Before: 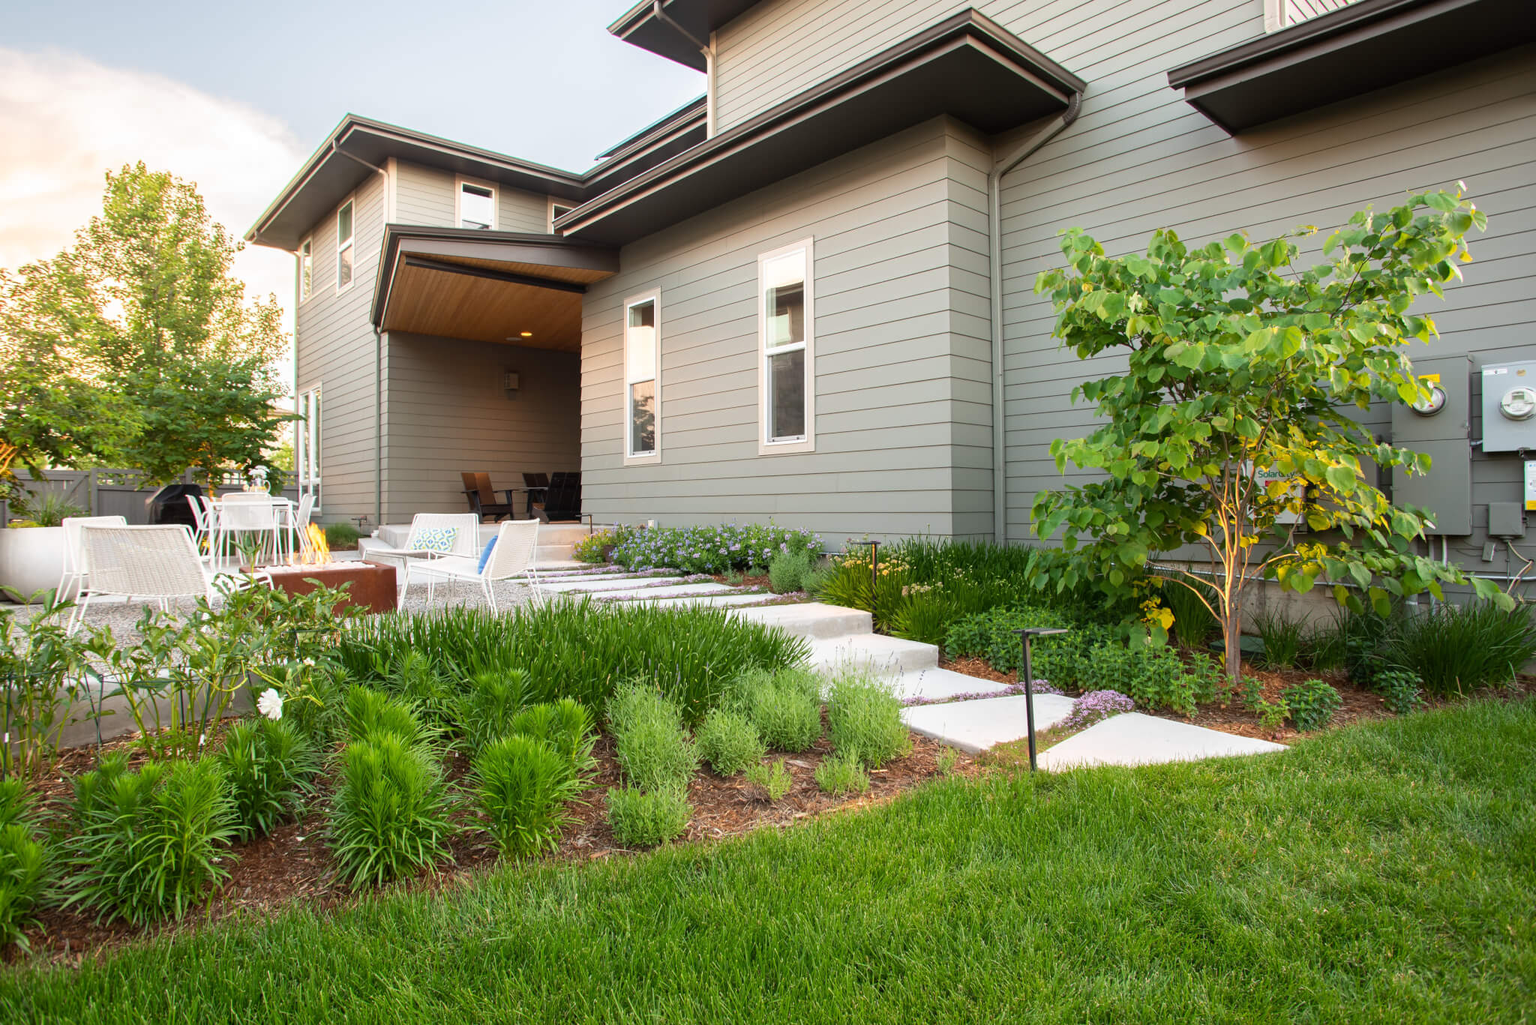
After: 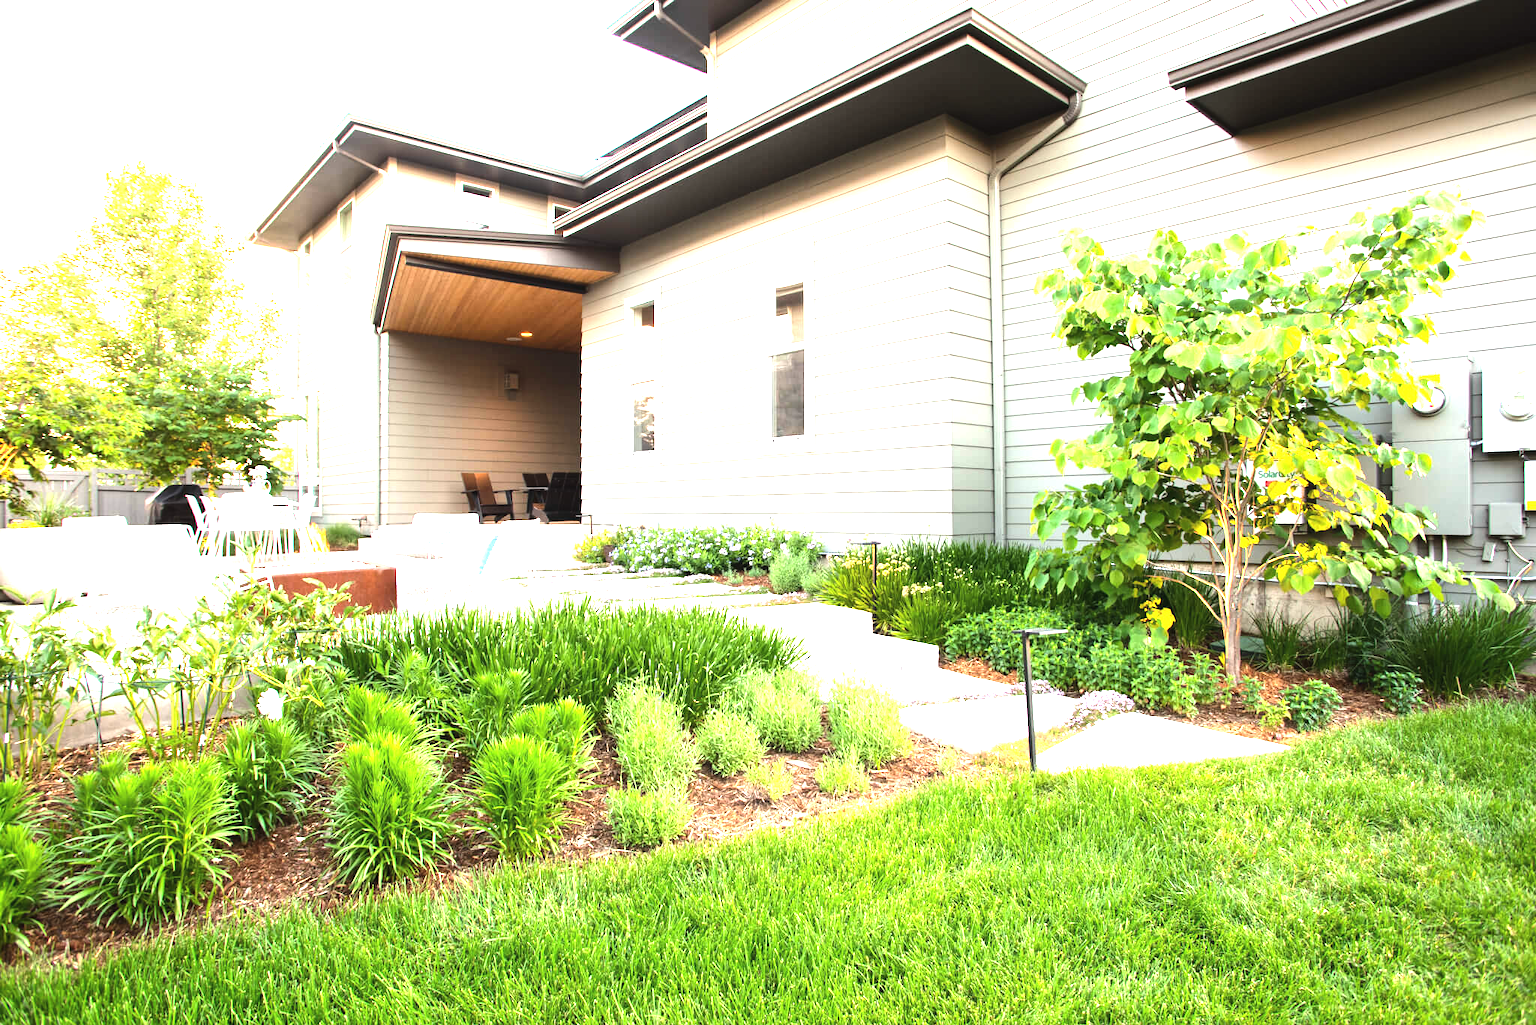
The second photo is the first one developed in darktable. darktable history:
tone equalizer: -8 EV -0.75 EV, -7 EV -0.7 EV, -6 EV -0.6 EV, -5 EV -0.4 EV, -3 EV 0.4 EV, -2 EV 0.6 EV, -1 EV 0.7 EV, +0 EV 0.75 EV, edges refinement/feathering 500, mask exposure compensation -1.57 EV, preserve details no
exposure: black level correction -0.002, exposure 1.35 EV, compensate highlight preservation false
